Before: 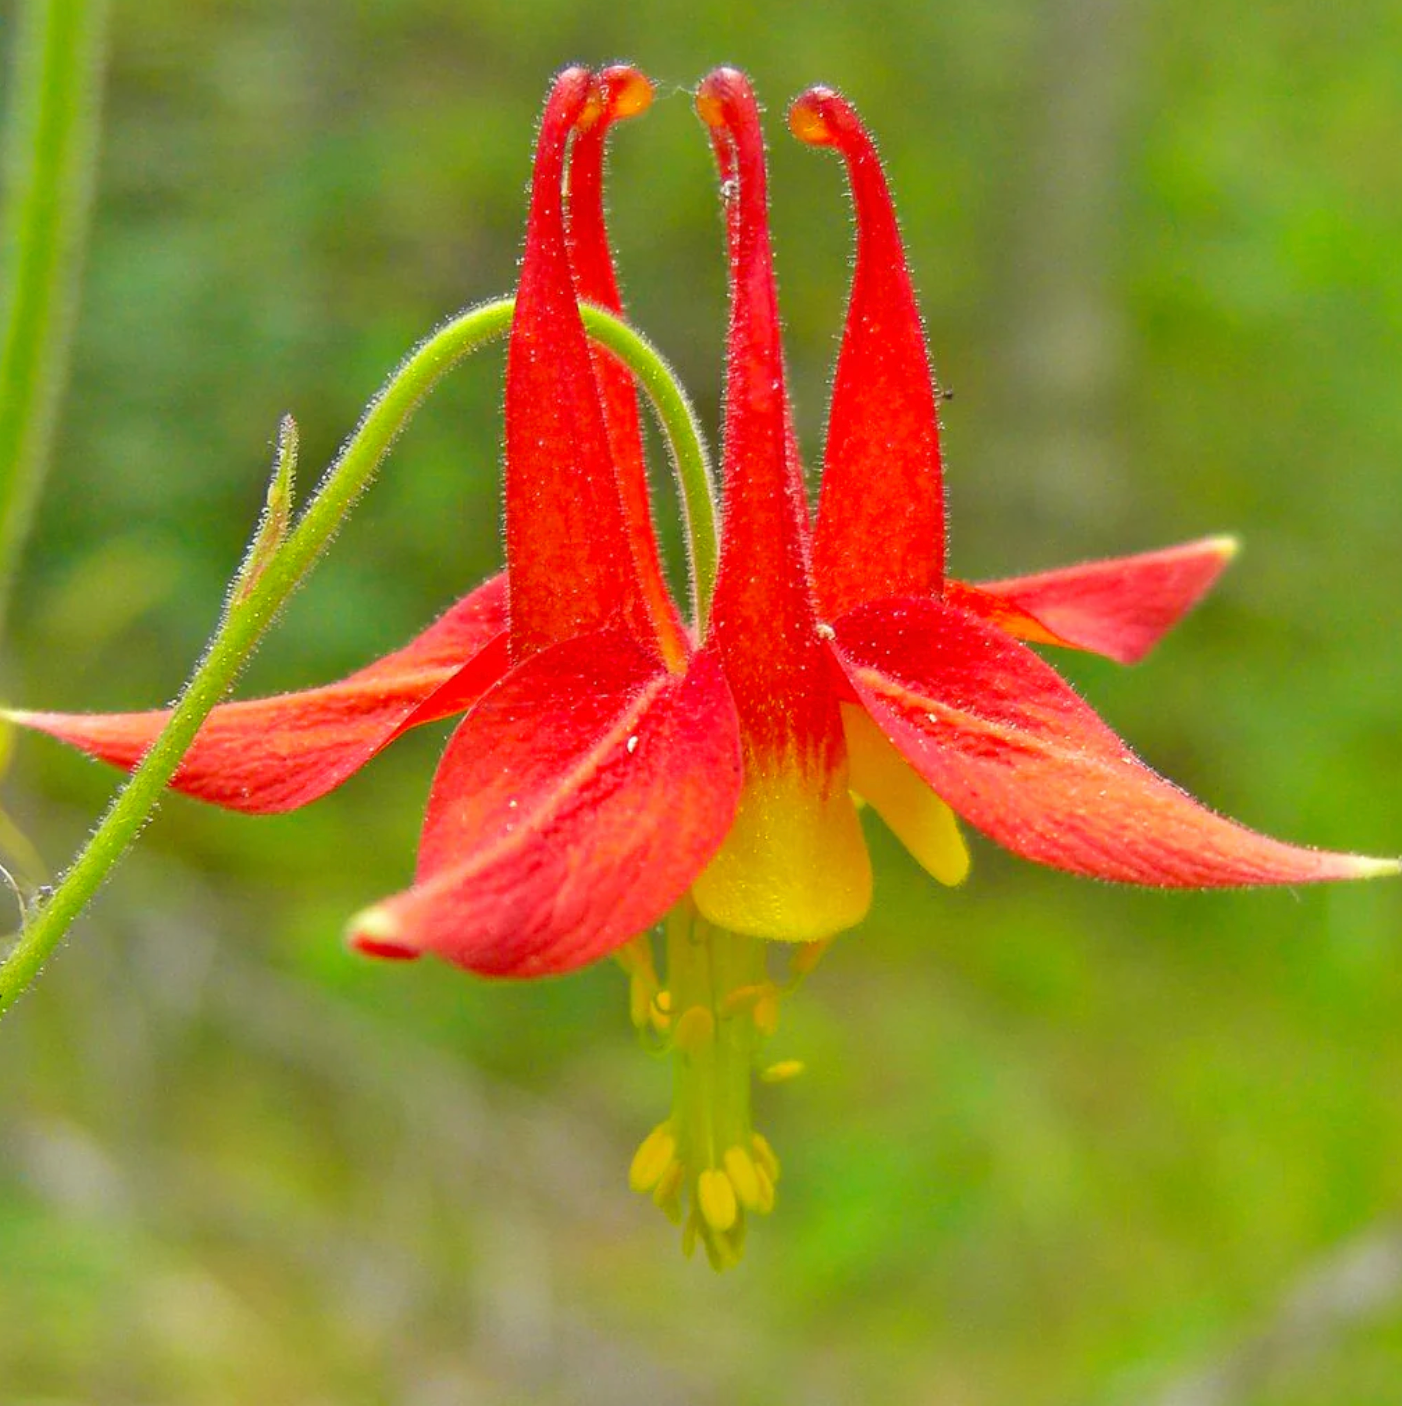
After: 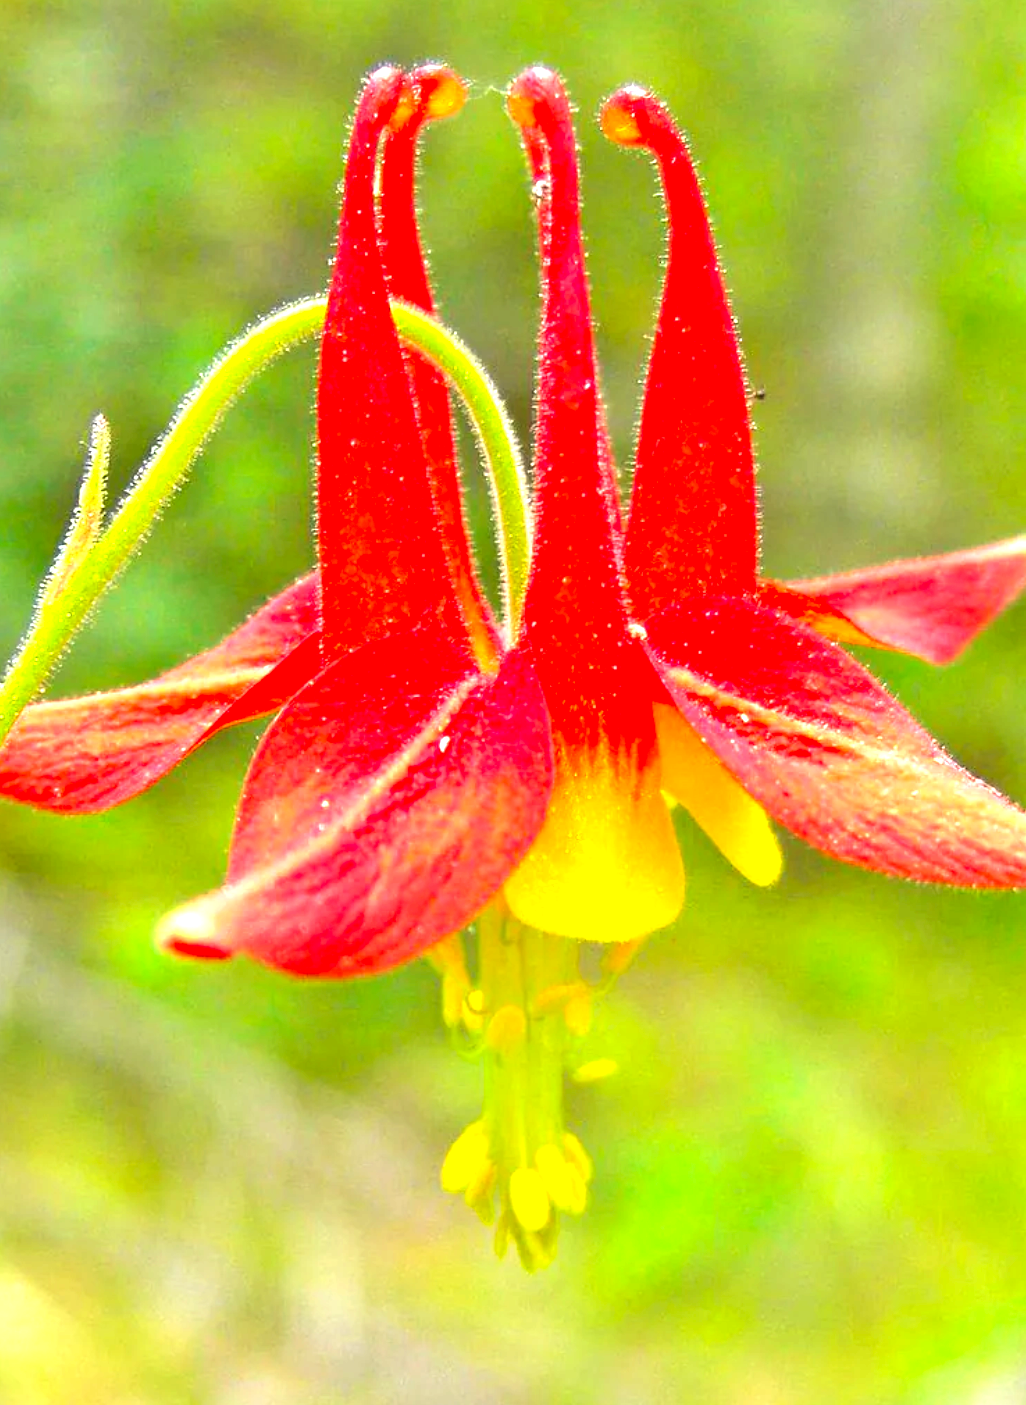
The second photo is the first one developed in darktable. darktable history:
levels: levels [0.012, 0.367, 0.697]
crop: left 13.443%, right 13.31%
